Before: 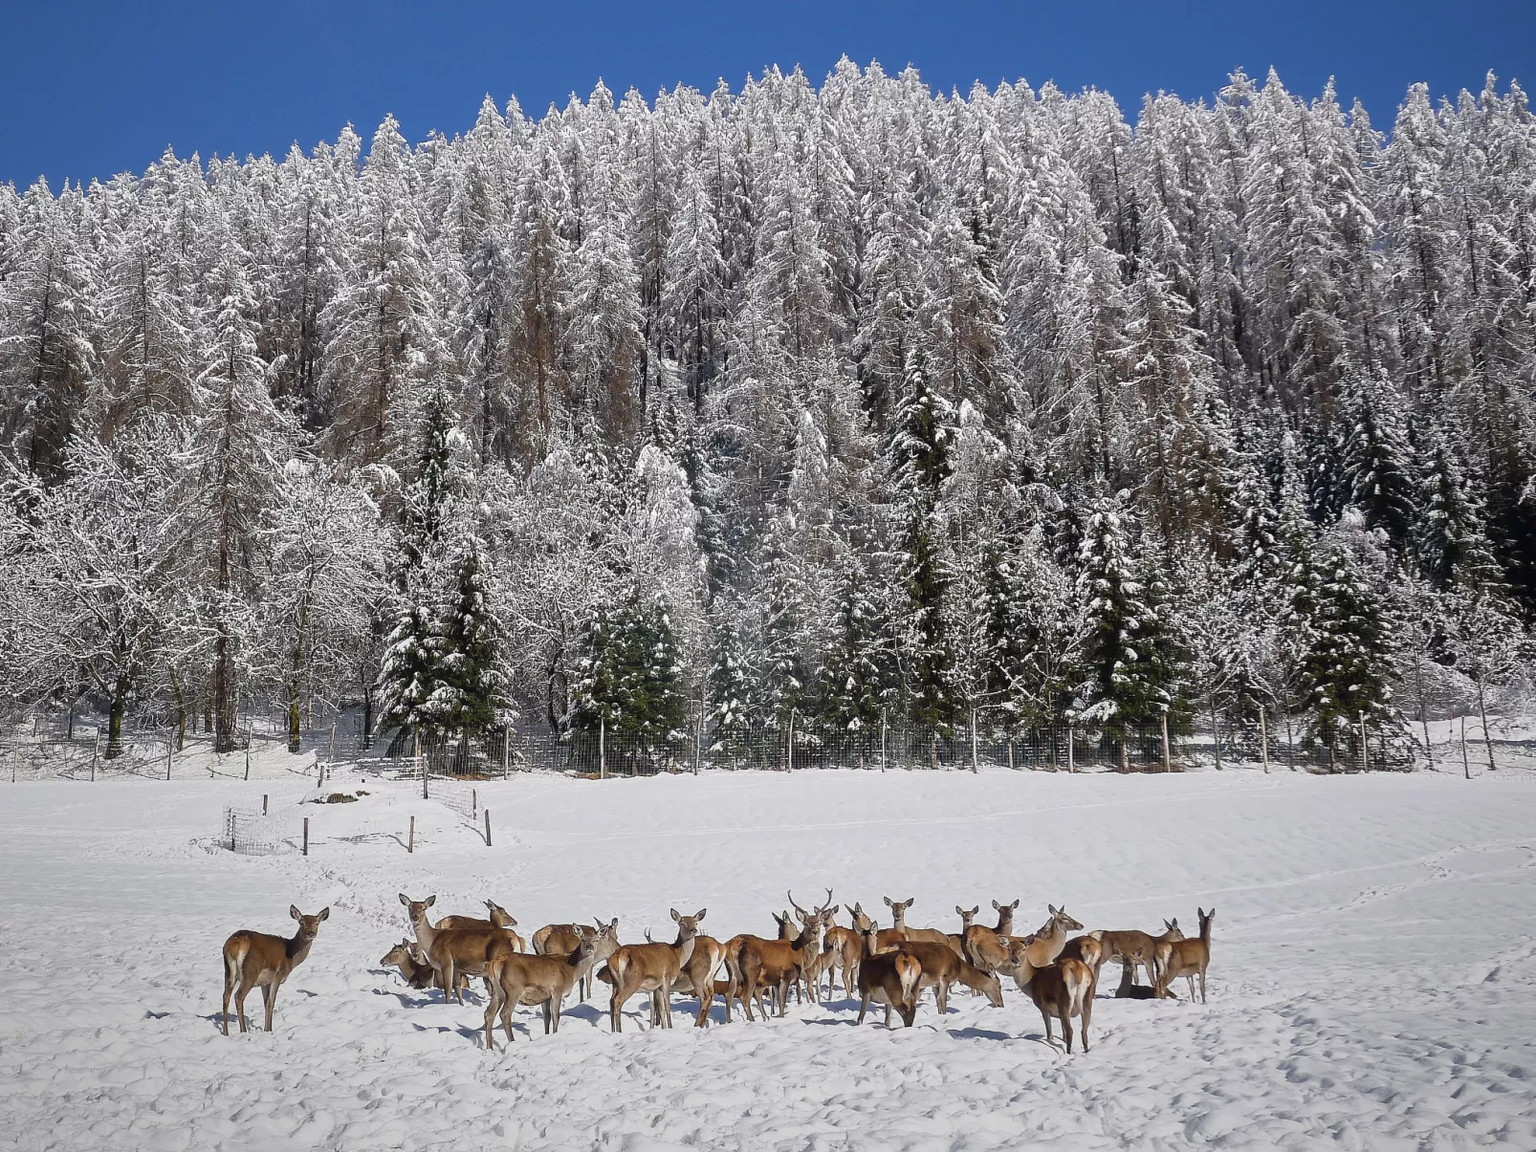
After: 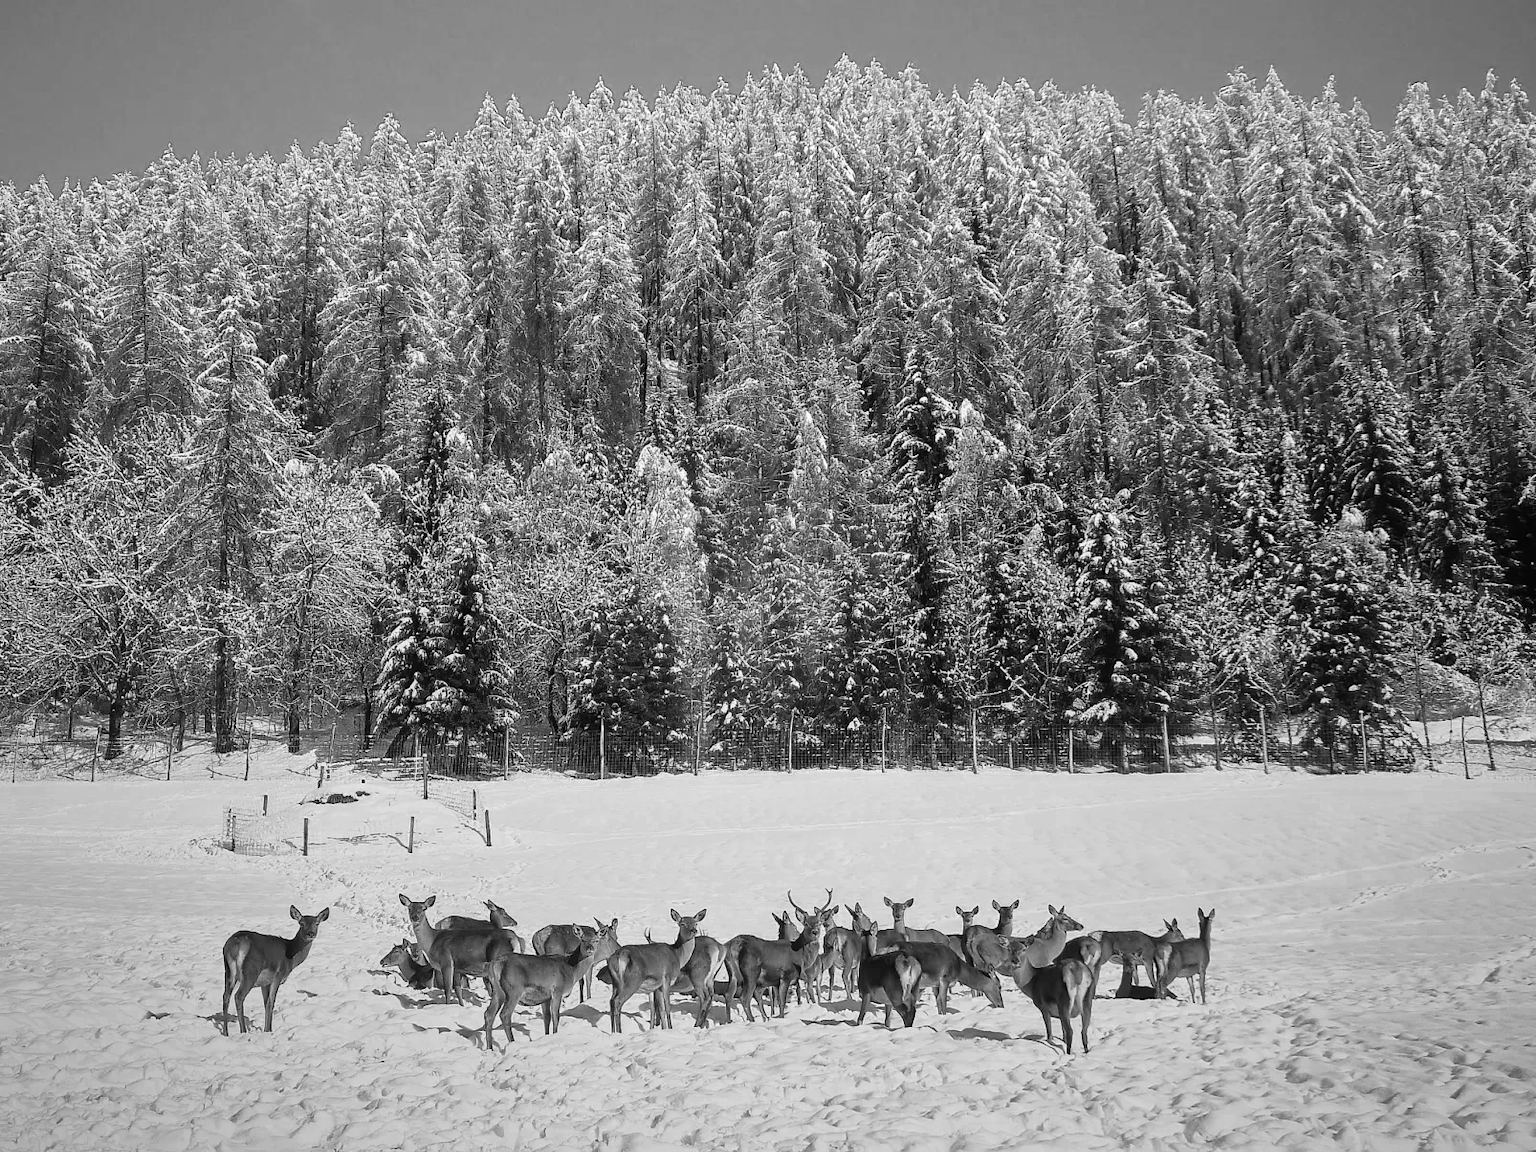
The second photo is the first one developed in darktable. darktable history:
contrast brightness saturation: contrast 0.025, brightness -0.031
color zones: curves: ch0 [(0, 0.613) (0.01, 0.613) (0.245, 0.448) (0.498, 0.529) (0.642, 0.665) (0.879, 0.777) (0.99, 0.613)]; ch1 [(0, 0) (0.143, 0) (0.286, 0) (0.429, 0) (0.571, 0) (0.714, 0) (0.857, 0)]
